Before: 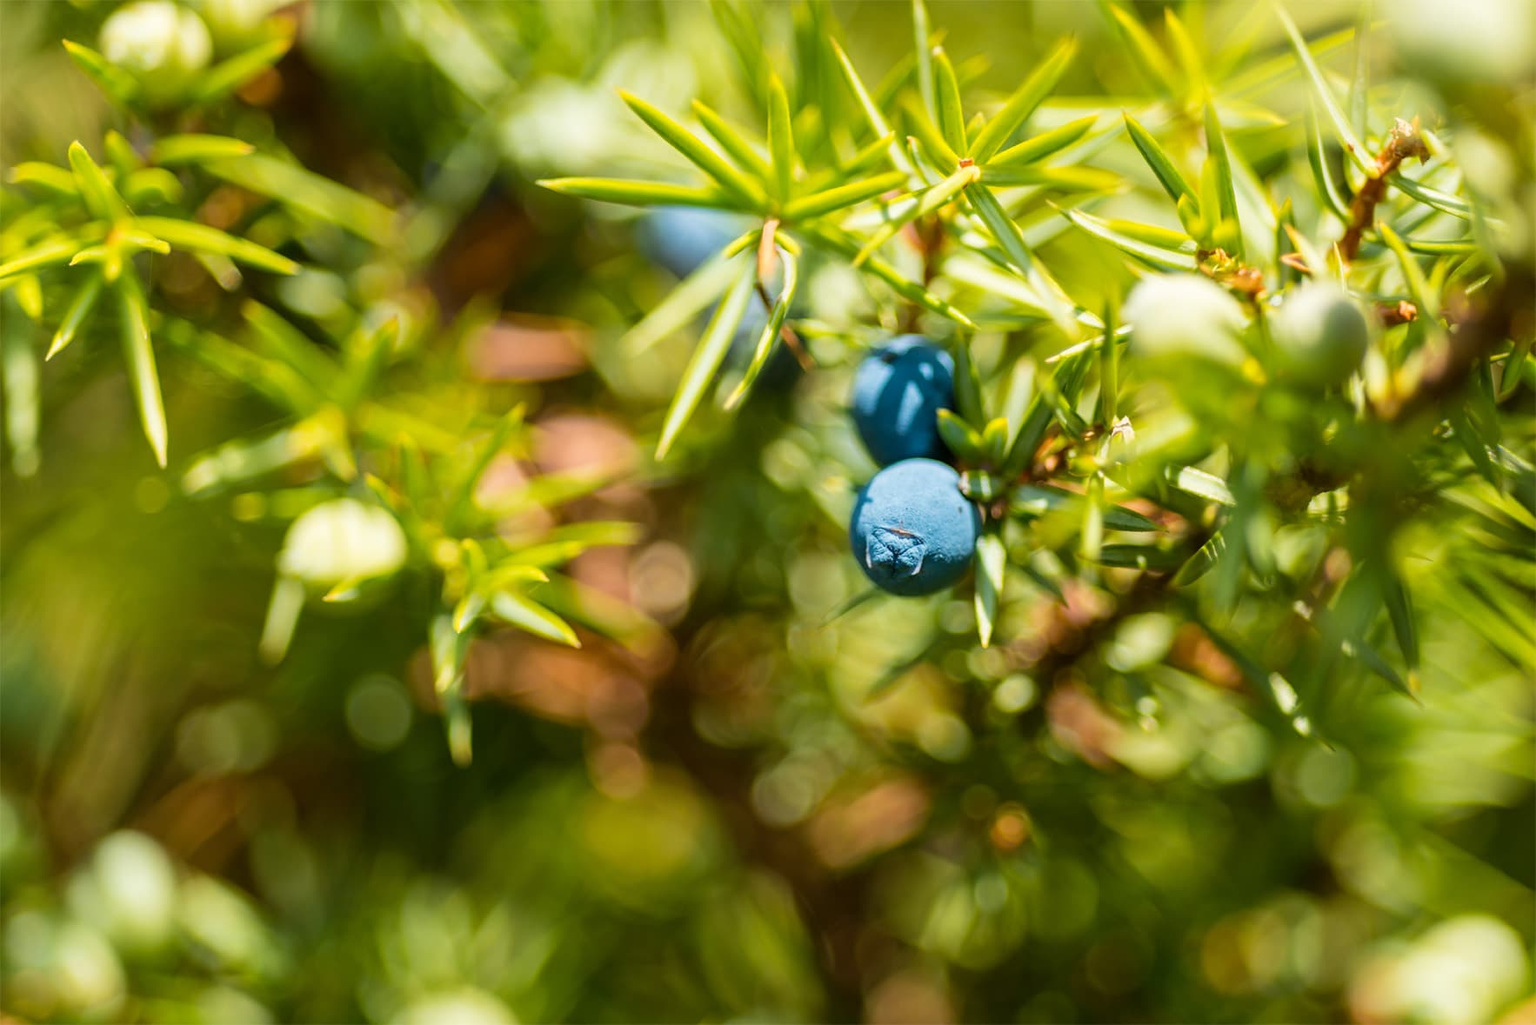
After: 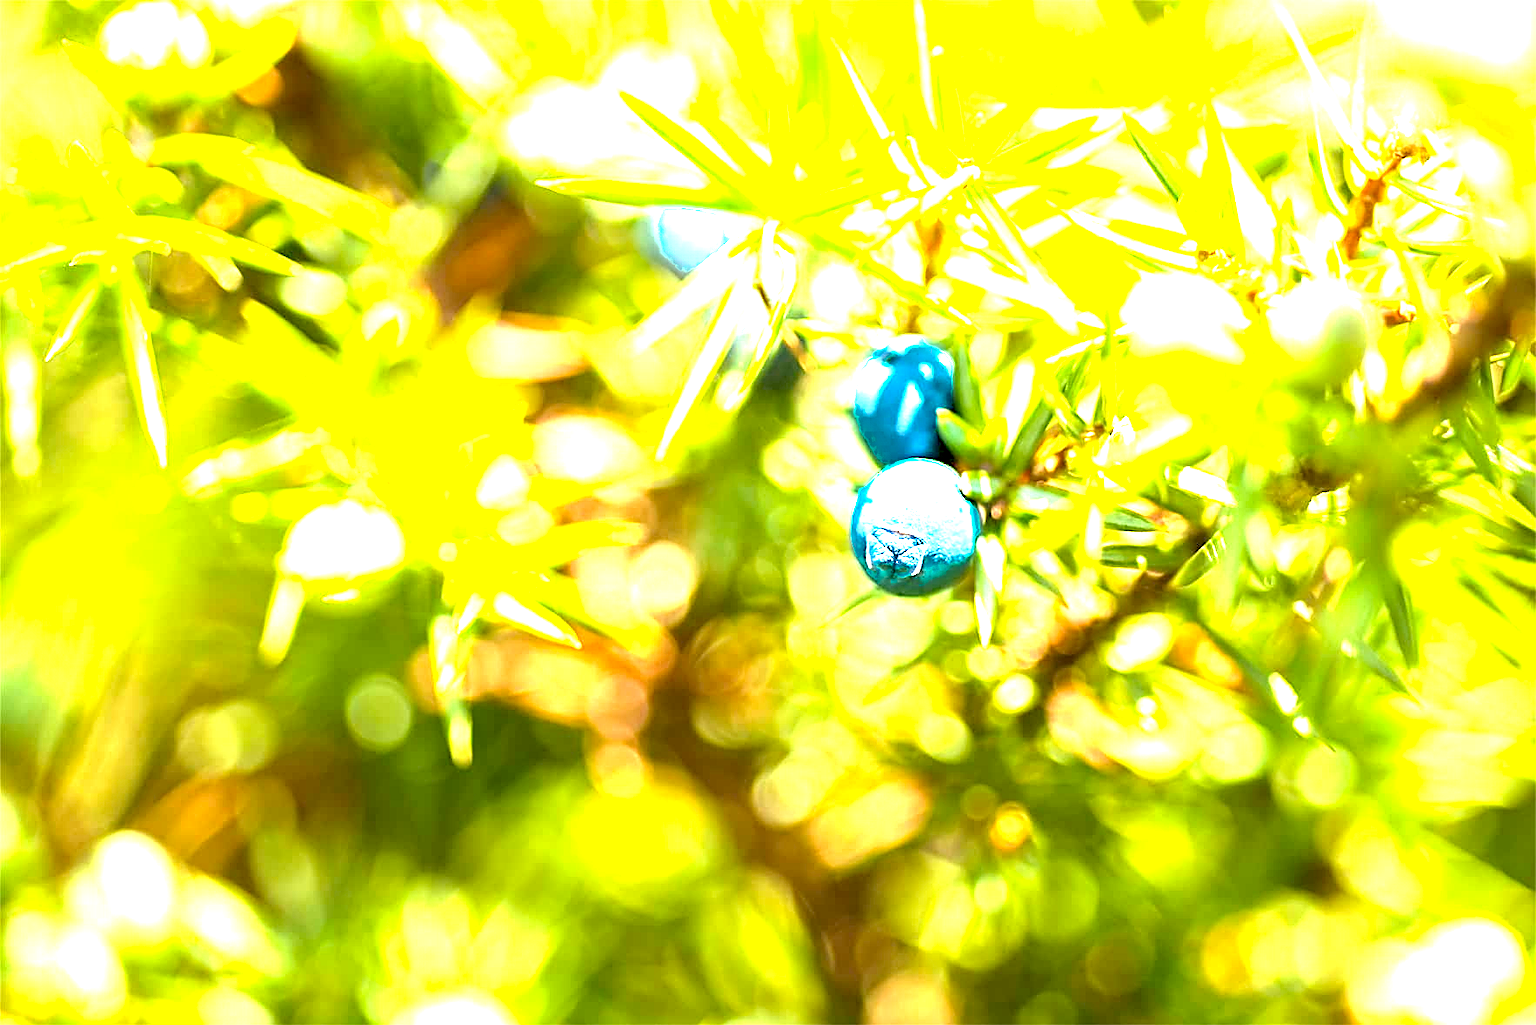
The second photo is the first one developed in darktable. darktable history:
exposure: black level correction 0.001, exposure 2.655 EV, compensate highlight preservation false
sharpen: on, module defaults
color zones: curves: ch0 [(0.25, 0.5) (0.423, 0.5) (0.443, 0.5) (0.521, 0.756) (0.568, 0.5) (0.576, 0.5) (0.75, 0.5)]; ch1 [(0.25, 0.5) (0.423, 0.5) (0.443, 0.5) (0.539, 0.873) (0.624, 0.565) (0.631, 0.5) (0.75, 0.5)], mix 23.72%
haze removal: adaptive false
